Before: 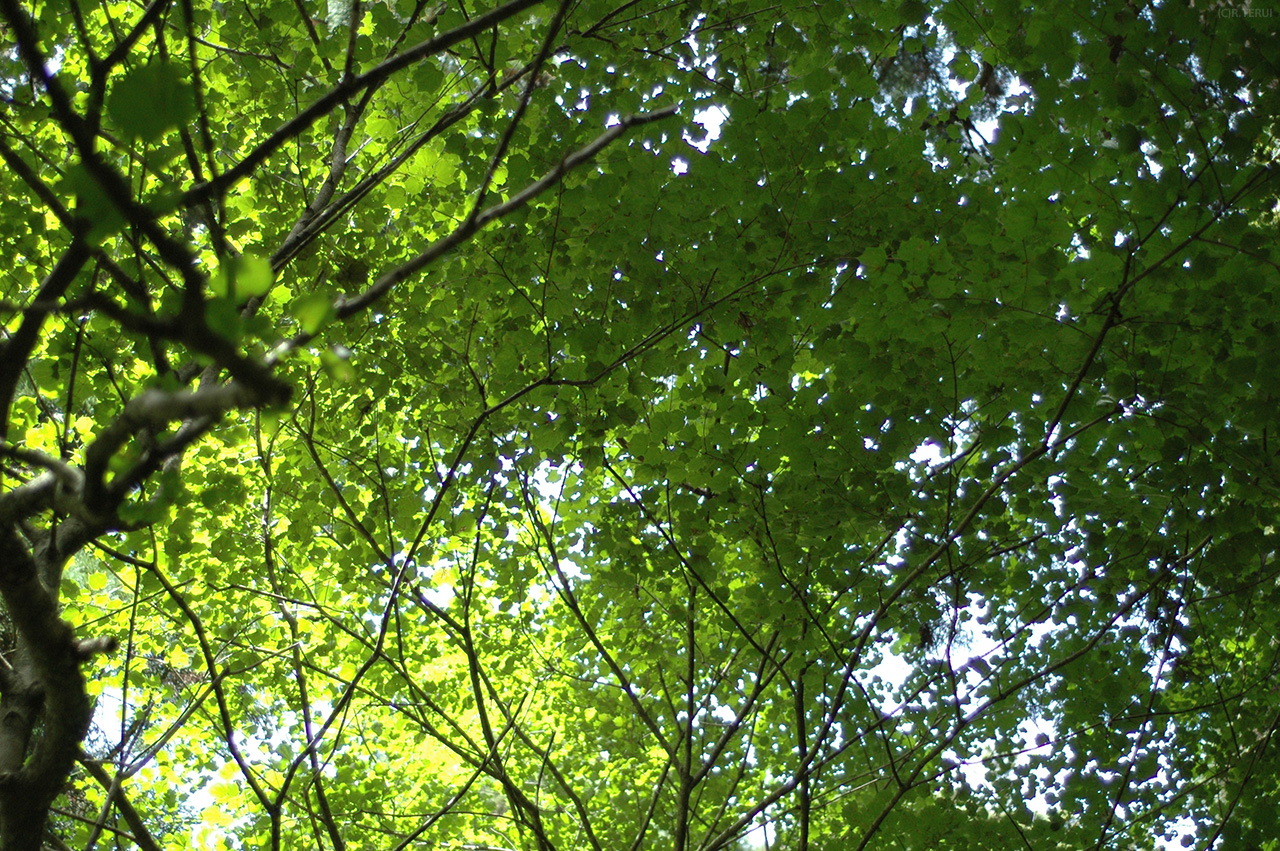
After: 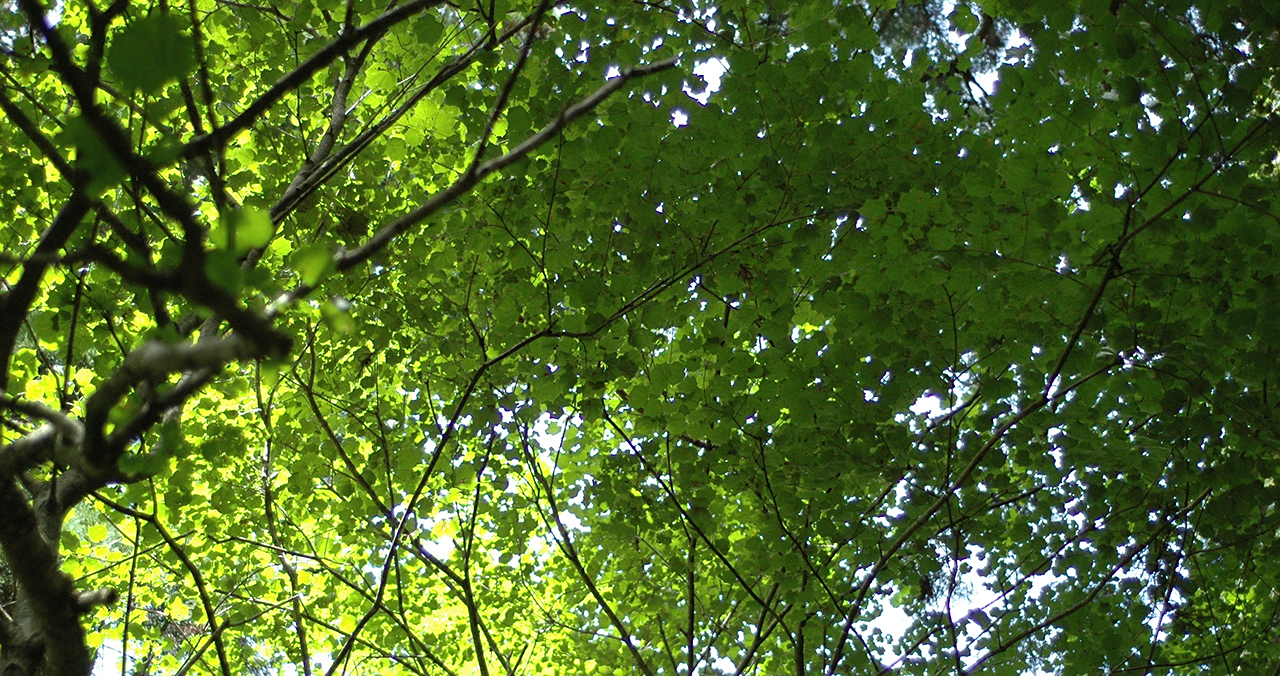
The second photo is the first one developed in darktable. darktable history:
crop and rotate: top 5.658%, bottom 14.875%
sharpen: amount 0.216
